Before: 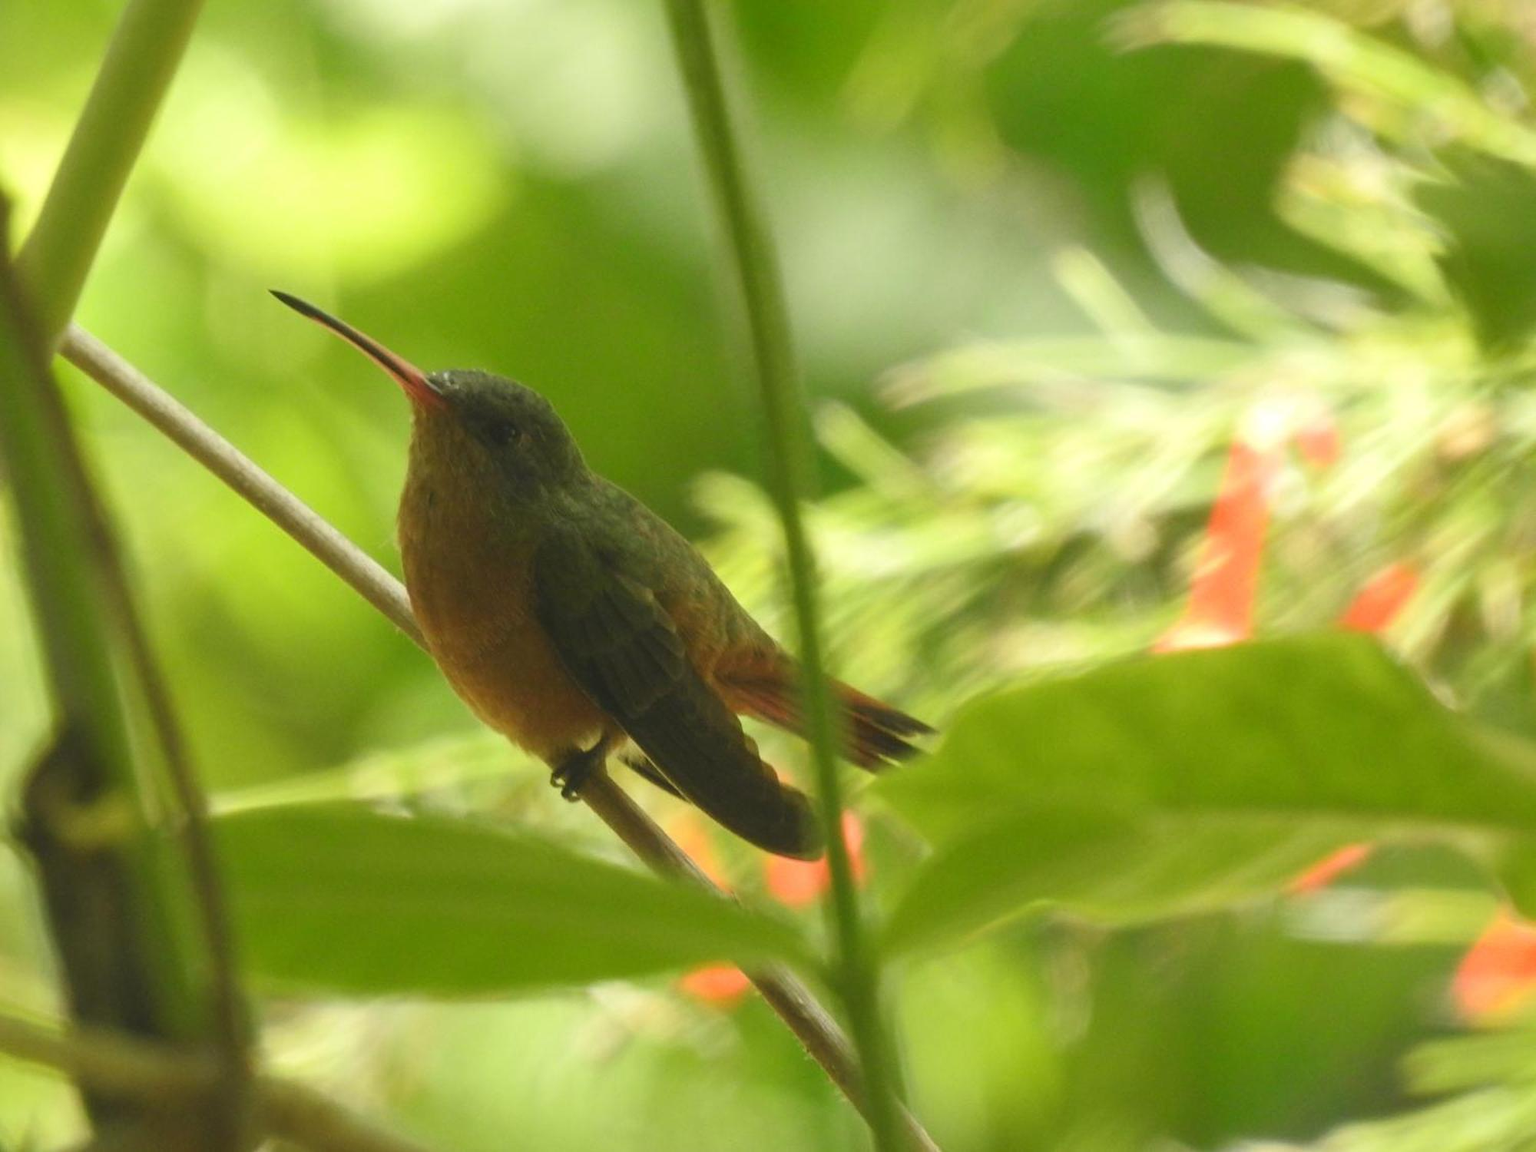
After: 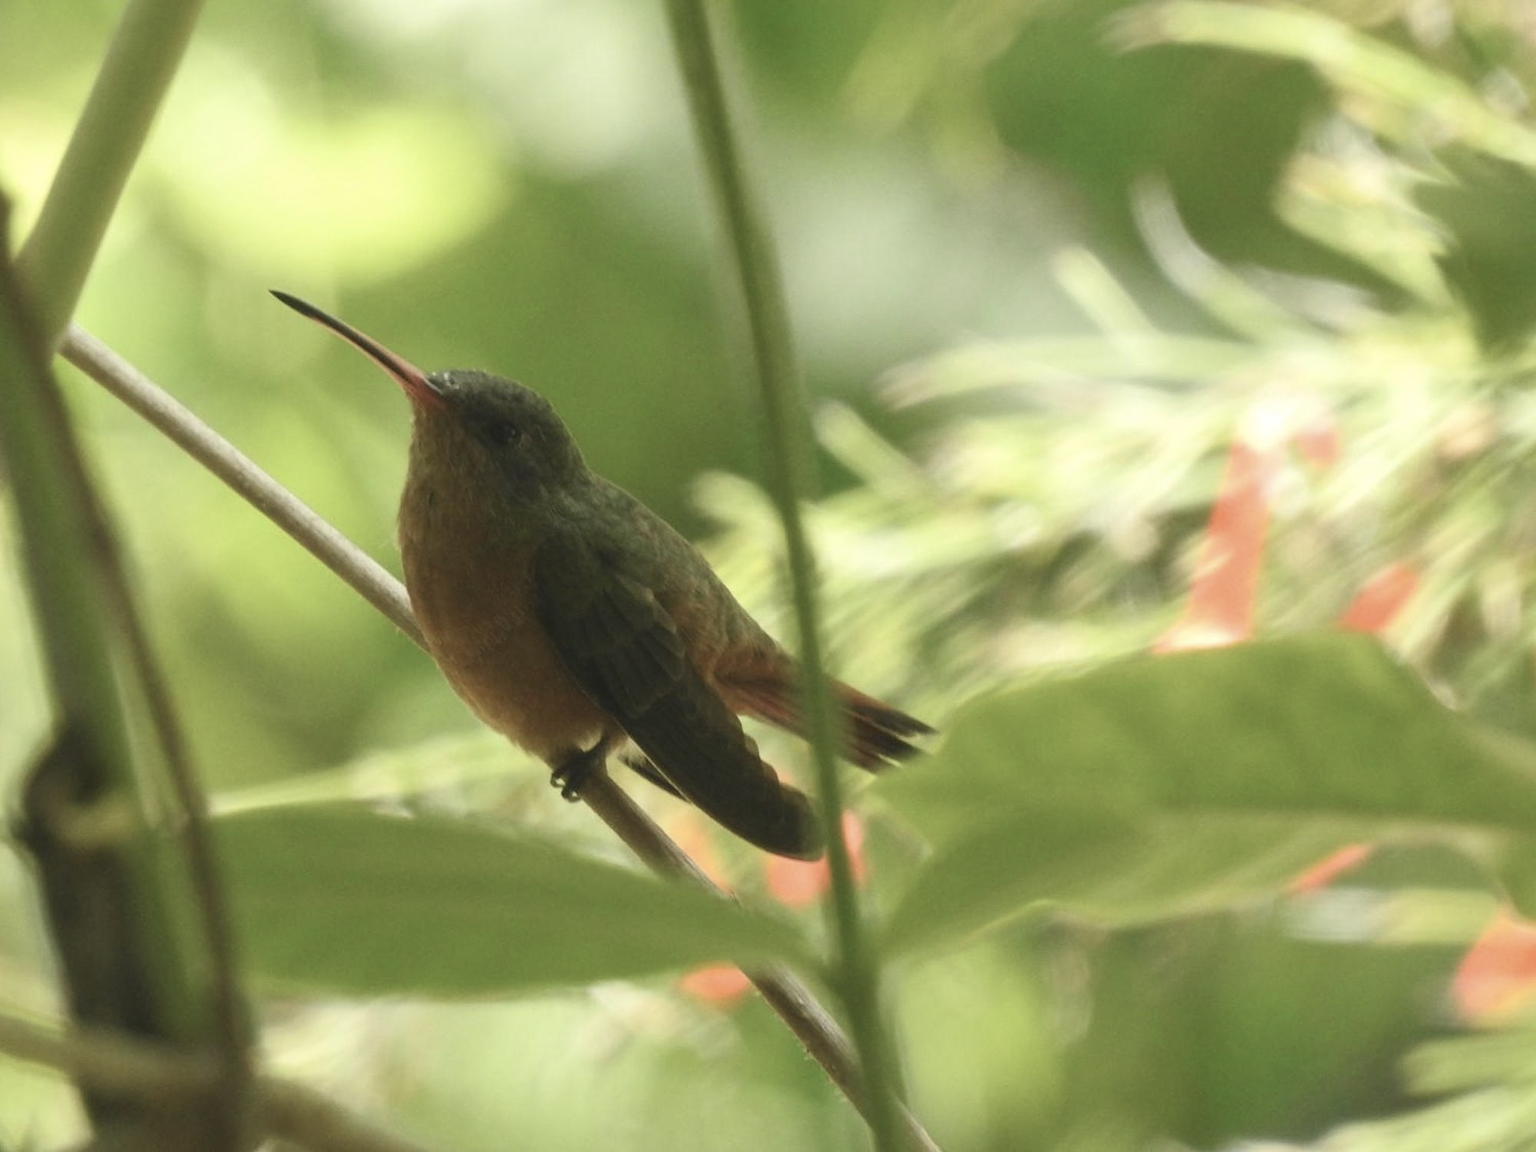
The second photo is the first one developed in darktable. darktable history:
contrast brightness saturation: contrast 0.104, saturation -0.359
